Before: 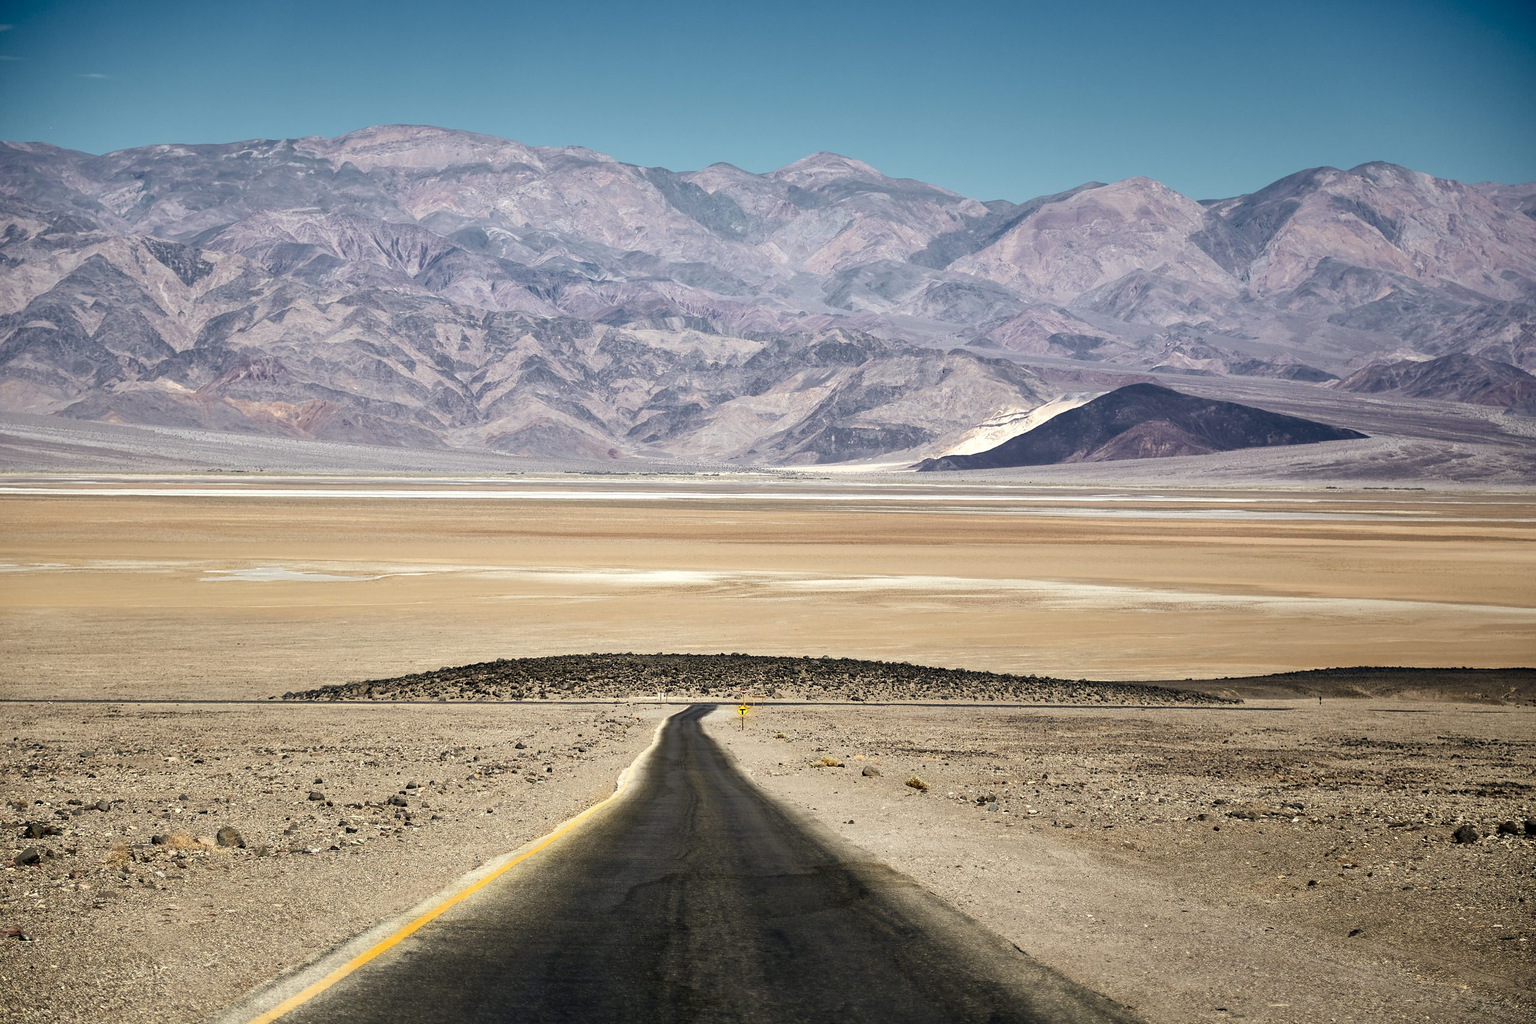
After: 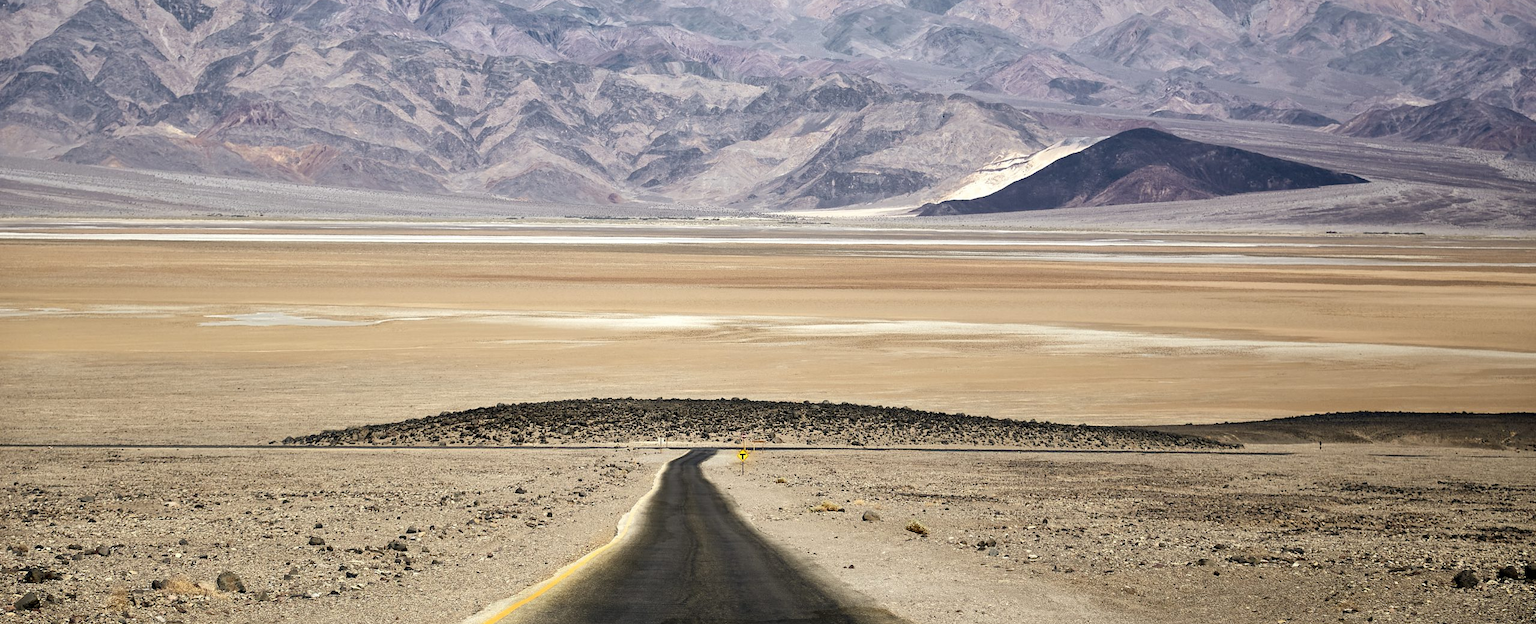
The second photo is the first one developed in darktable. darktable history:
crop and rotate: top 24.991%, bottom 13.976%
